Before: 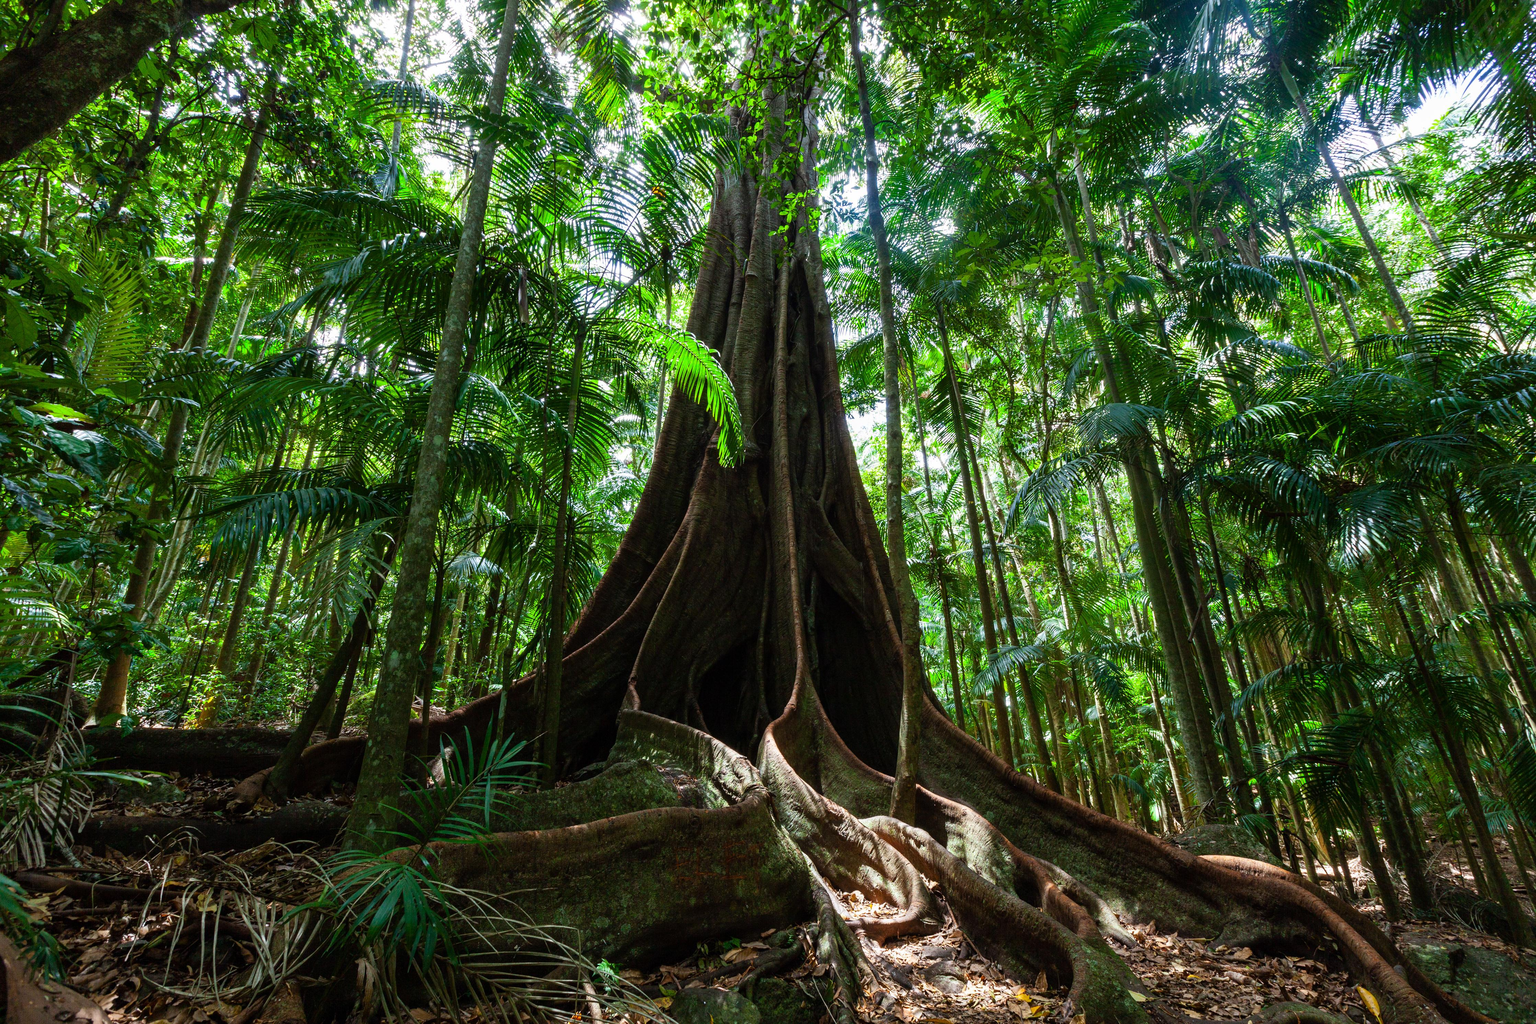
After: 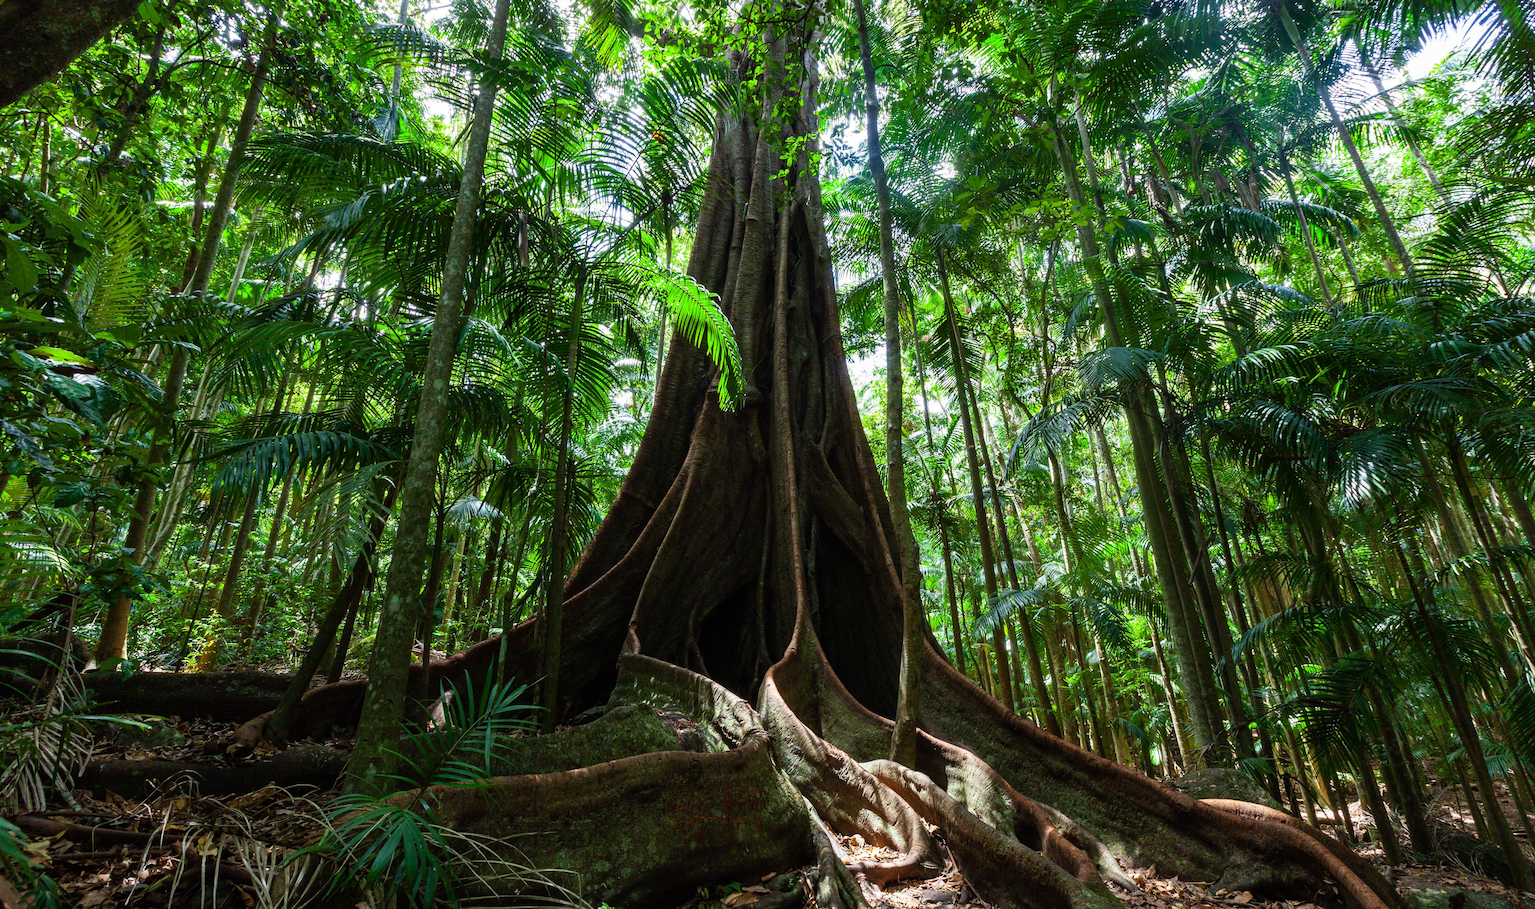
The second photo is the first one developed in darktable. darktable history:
crop and rotate: top 5.528%, bottom 5.661%
